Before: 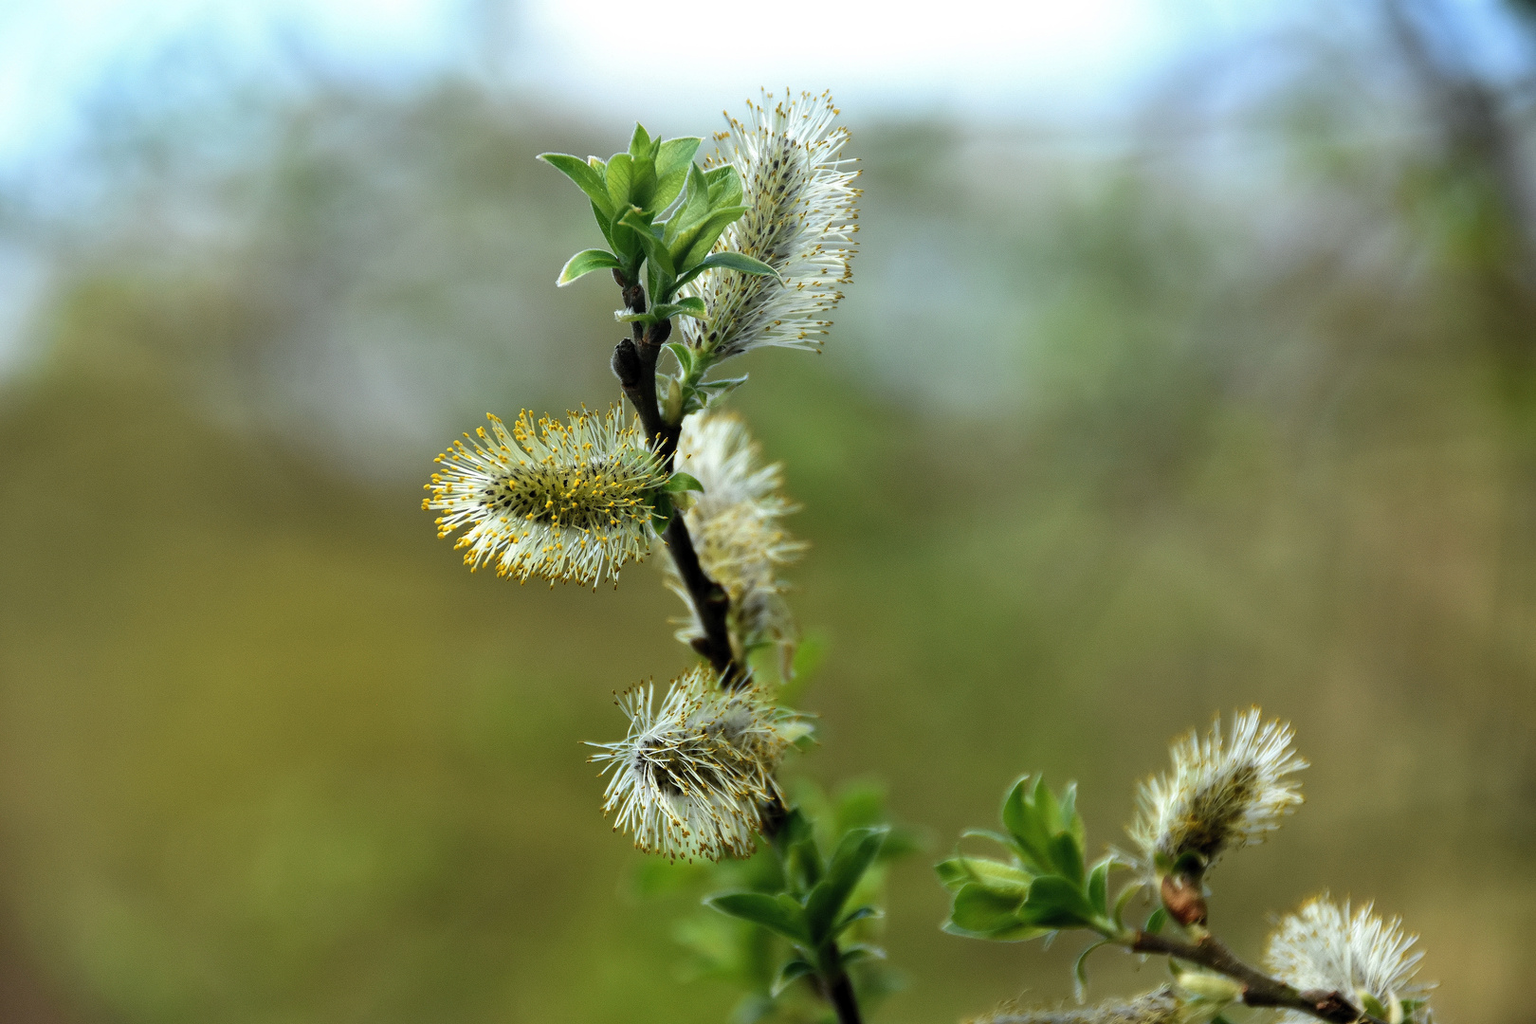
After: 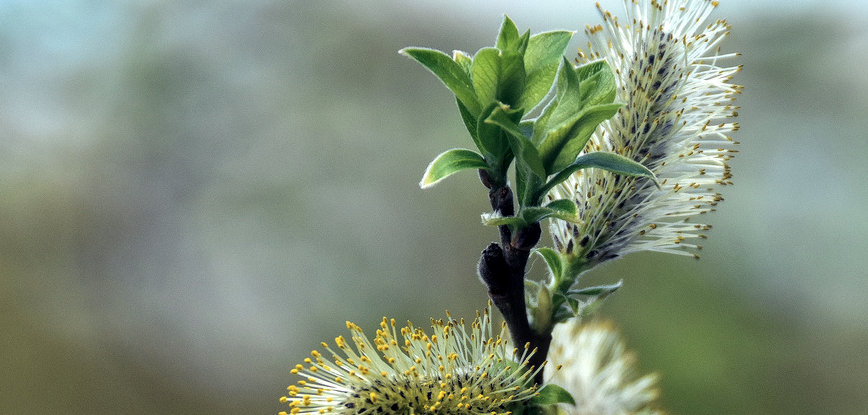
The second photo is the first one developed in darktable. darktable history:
crop: left 10.34%, top 10.584%, right 36.061%, bottom 50.981%
local contrast: on, module defaults
color balance rgb: shadows lift › luminance -29.087%, shadows lift › chroma 15.242%, shadows lift › hue 272.77°, linear chroma grading › global chroma -15.049%, perceptual saturation grading › global saturation 0.893%, global vibrance 23.947%
